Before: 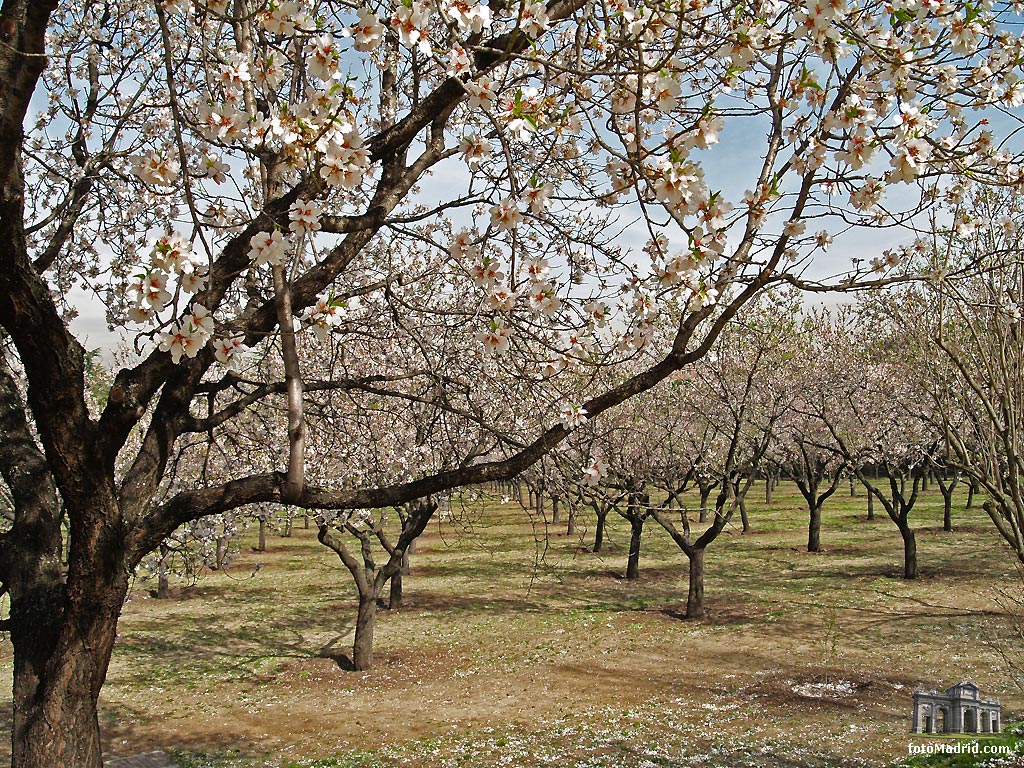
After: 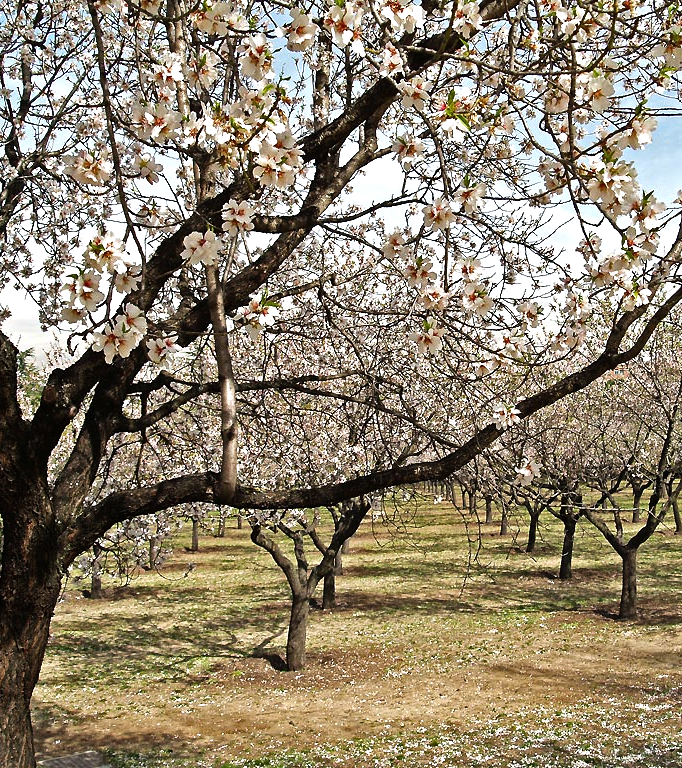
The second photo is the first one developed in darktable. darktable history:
crop and rotate: left 6.617%, right 26.717%
tone equalizer: -8 EV -0.75 EV, -7 EV -0.7 EV, -6 EV -0.6 EV, -5 EV -0.4 EV, -3 EV 0.4 EV, -2 EV 0.6 EV, -1 EV 0.7 EV, +0 EV 0.75 EV, edges refinement/feathering 500, mask exposure compensation -1.57 EV, preserve details no
